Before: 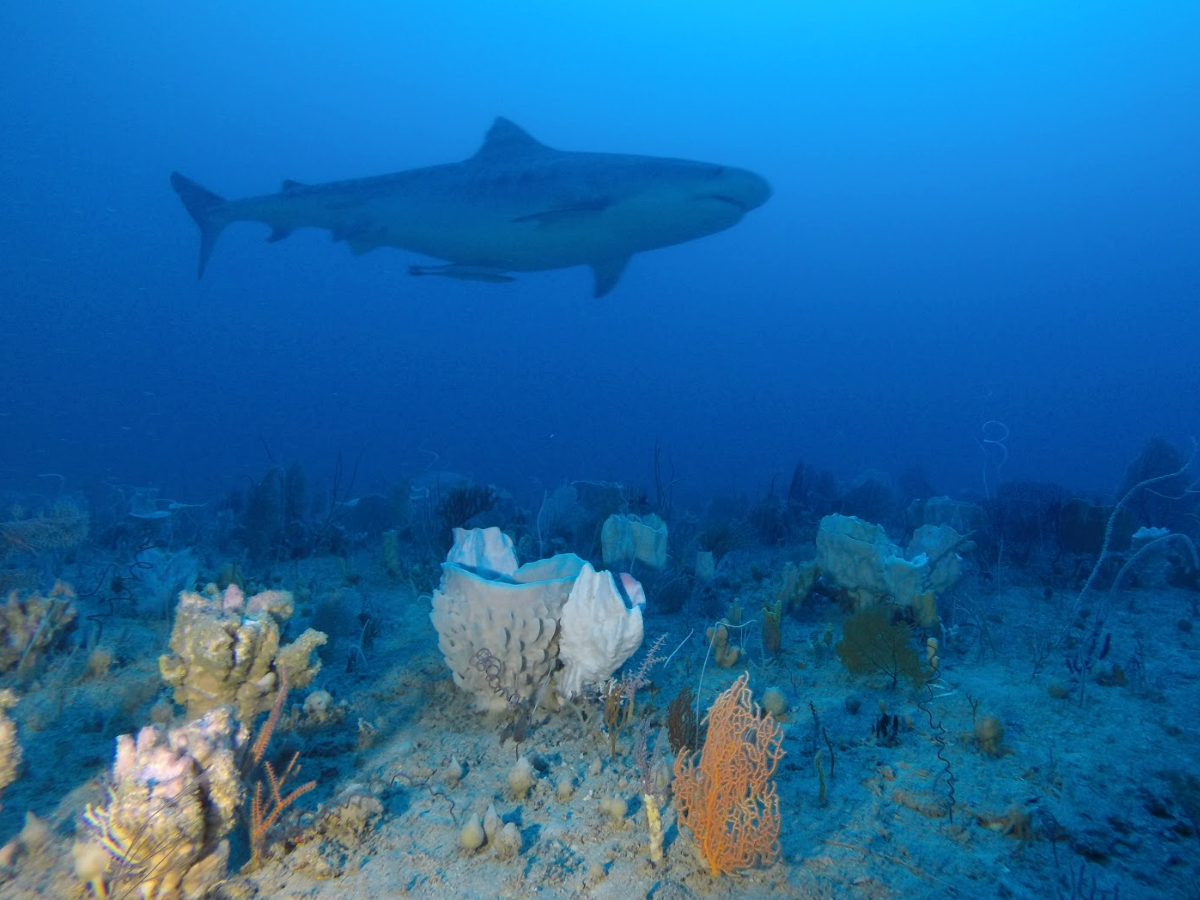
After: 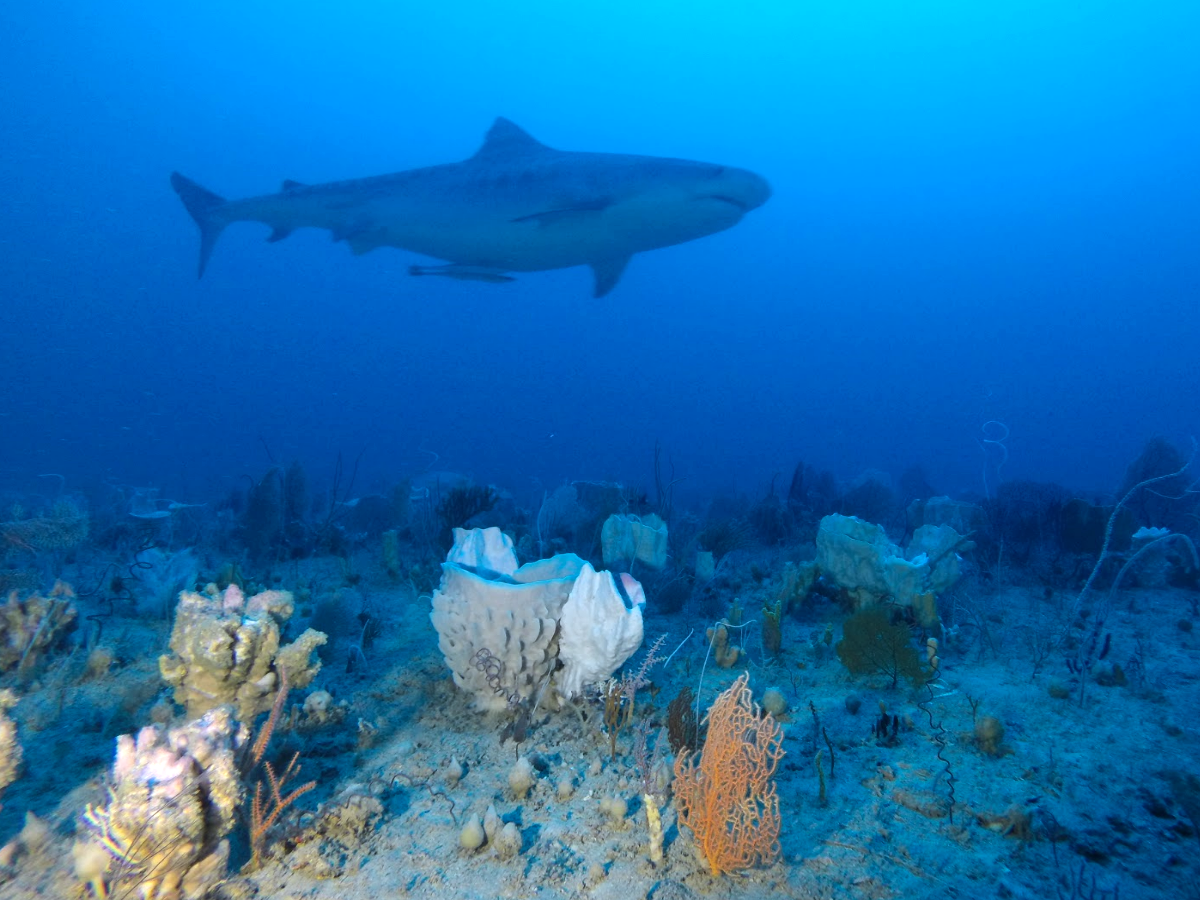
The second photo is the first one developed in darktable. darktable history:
color calibration: x 0.355, y 0.367, temperature 4700.38 K
tone equalizer: -8 EV -0.417 EV, -7 EV -0.389 EV, -6 EV -0.333 EV, -5 EV -0.222 EV, -3 EV 0.222 EV, -2 EV 0.333 EV, -1 EV 0.389 EV, +0 EV 0.417 EV, edges refinement/feathering 500, mask exposure compensation -1.57 EV, preserve details no
